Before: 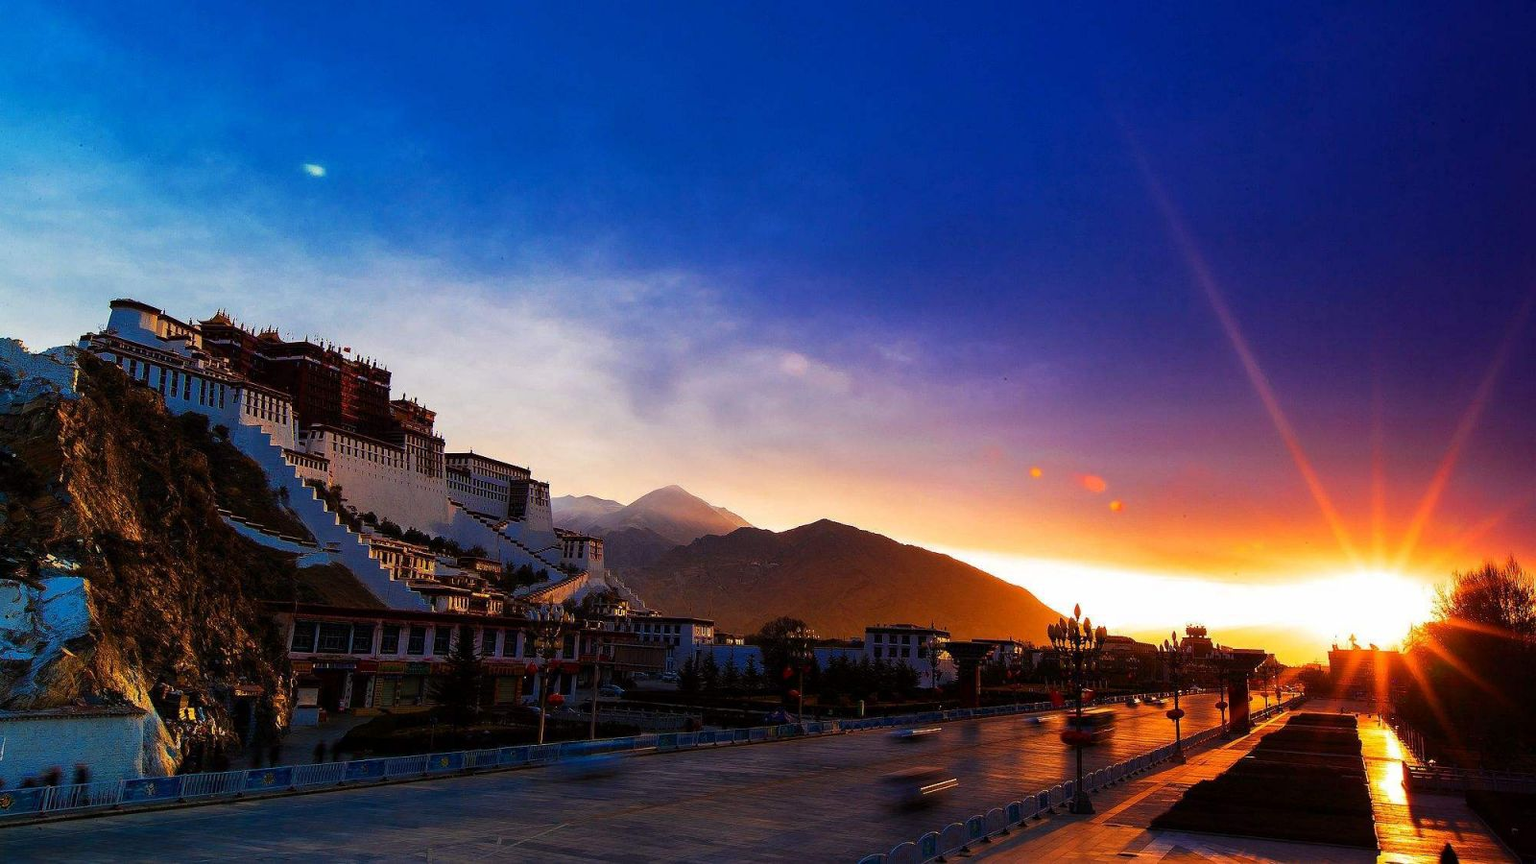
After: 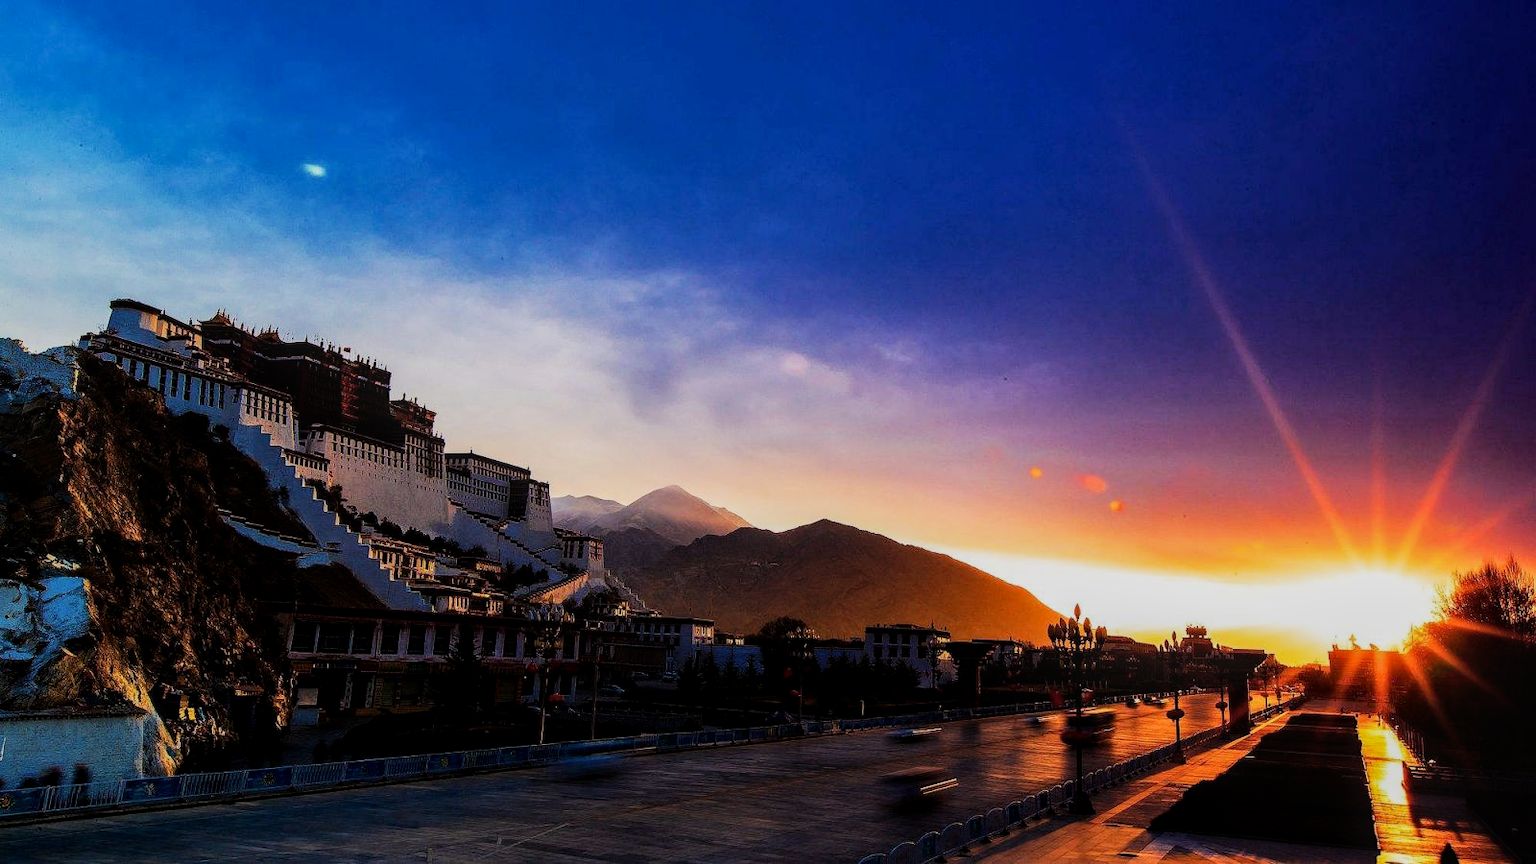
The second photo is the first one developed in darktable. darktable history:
local contrast: on, module defaults
filmic rgb: black relative exposure -7.5 EV, white relative exposure 5 EV, hardness 3.31, contrast 1.3, contrast in shadows safe
